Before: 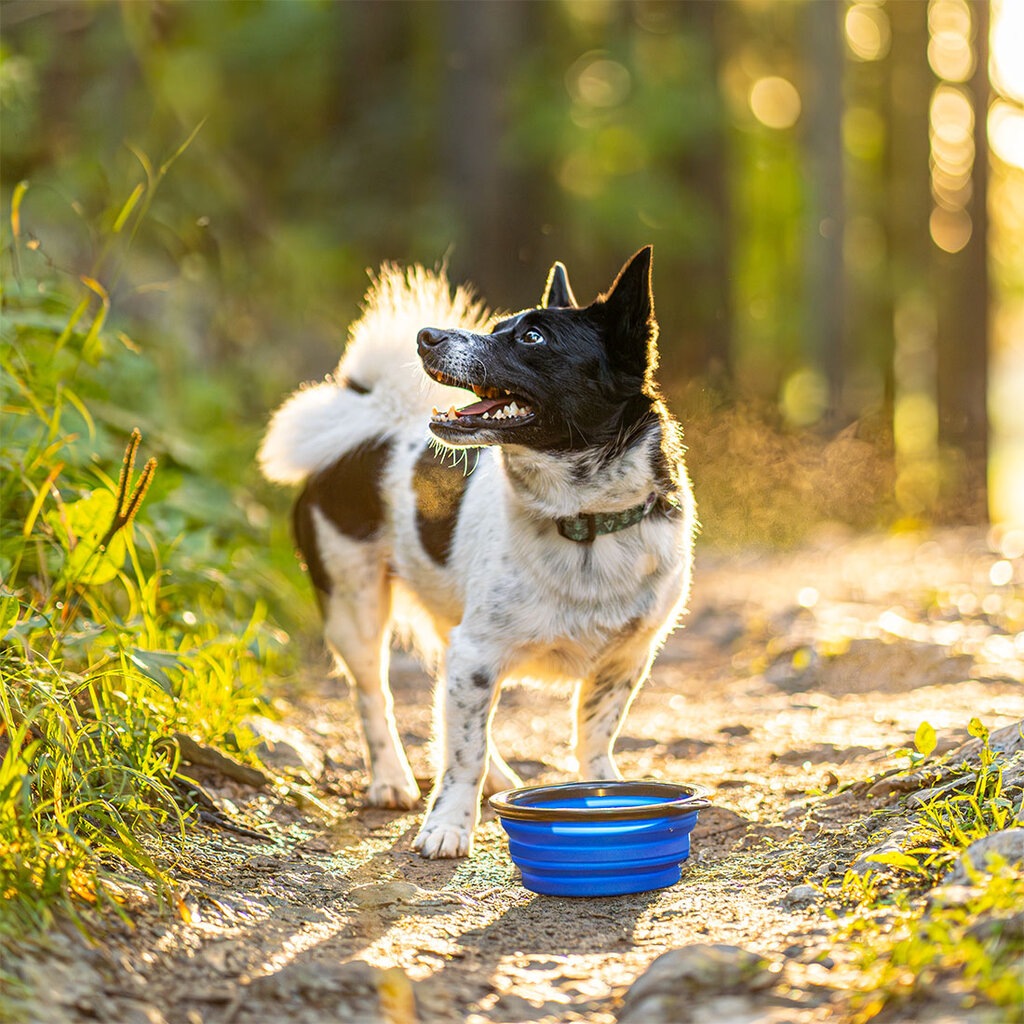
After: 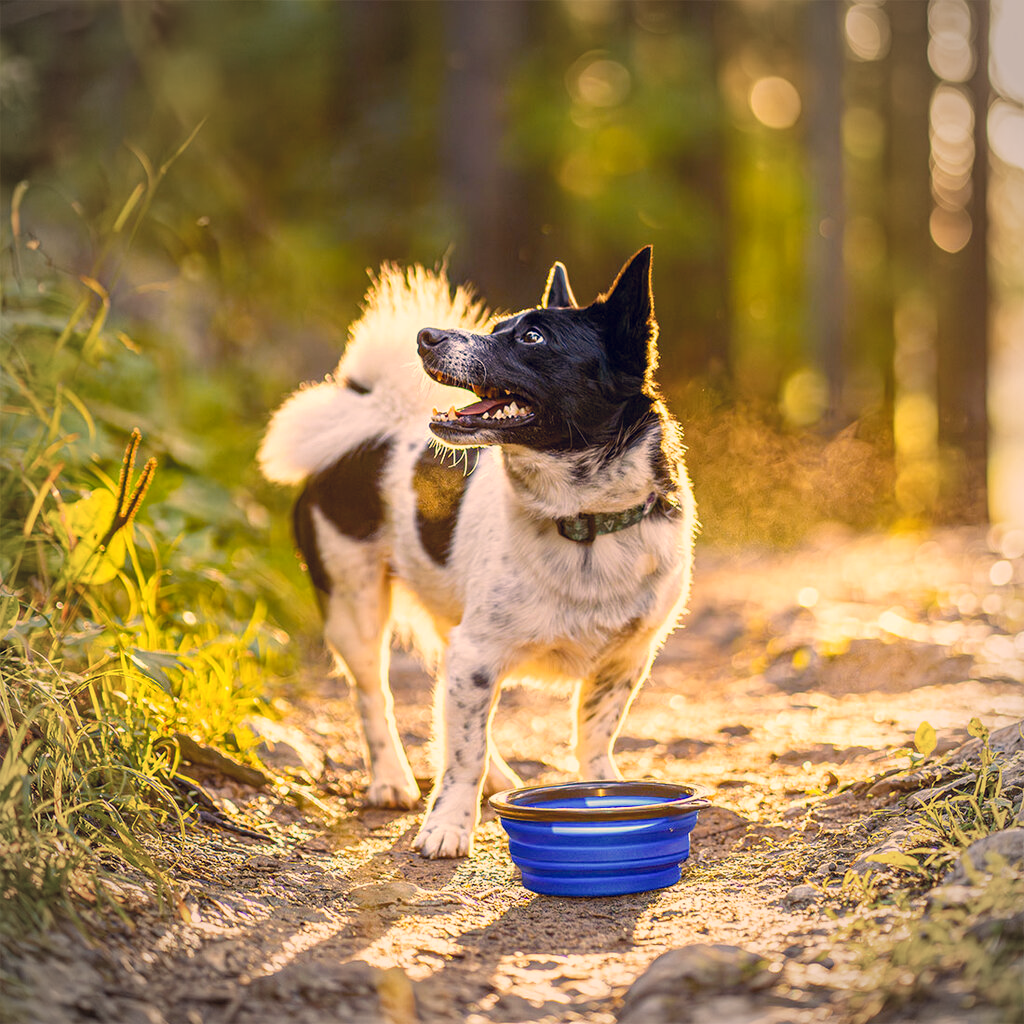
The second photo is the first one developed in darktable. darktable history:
color balance rgb: perceptual saturation grading › global saturation 35%, perceptual saturation grading › highlights -25%, perceptual saturation grading › shadows 50%
vignetting: on, module defaults
color correction: highlights a* 19.59, highlights b* 27.49, shadows a* 3.46, shadows b* -17.28, saturation 0.73
